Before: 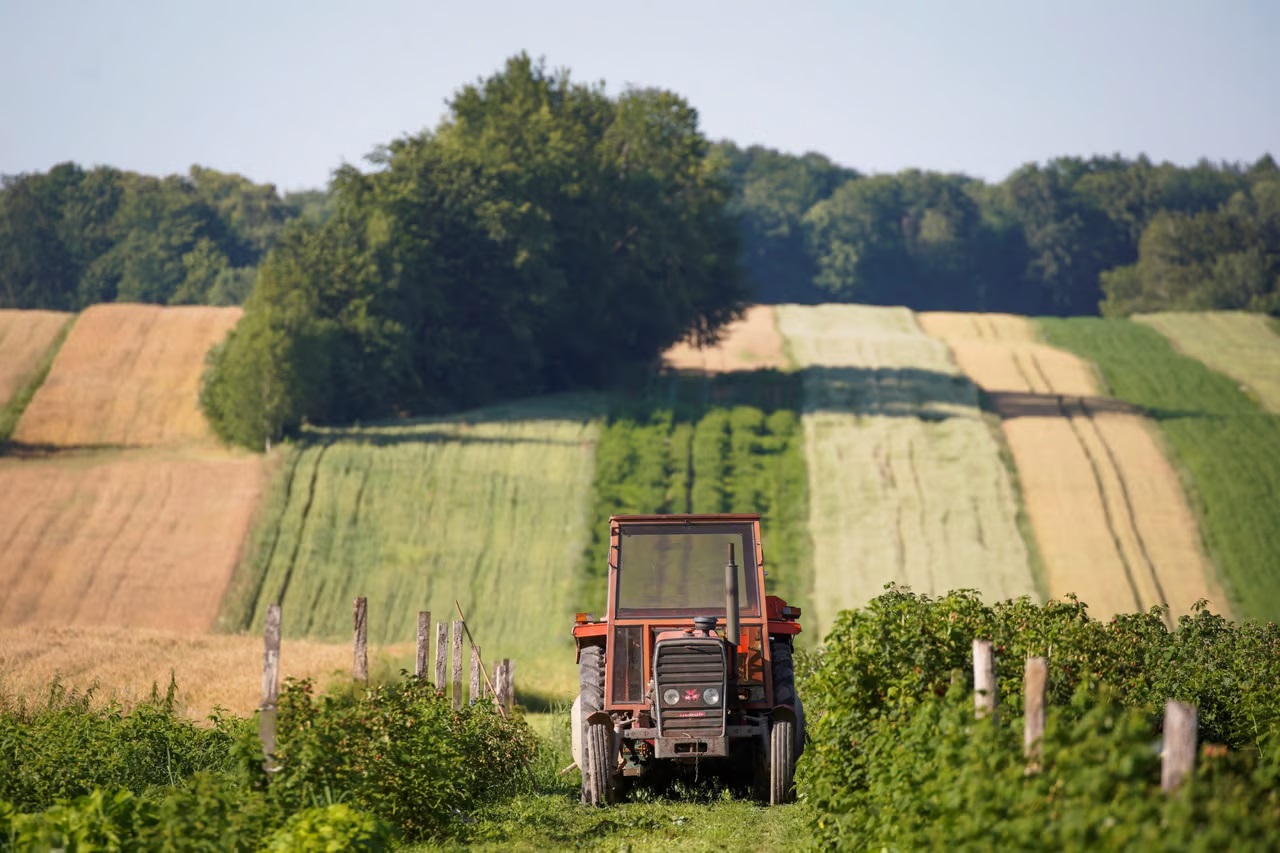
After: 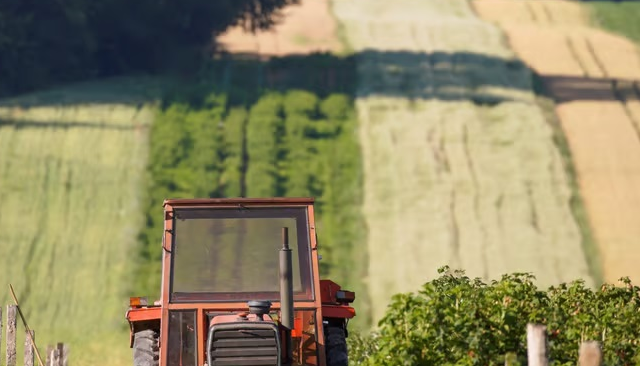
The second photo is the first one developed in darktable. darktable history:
crop: left 34.919%, top 37.063%, right 15.026%, bottom 19.986%
